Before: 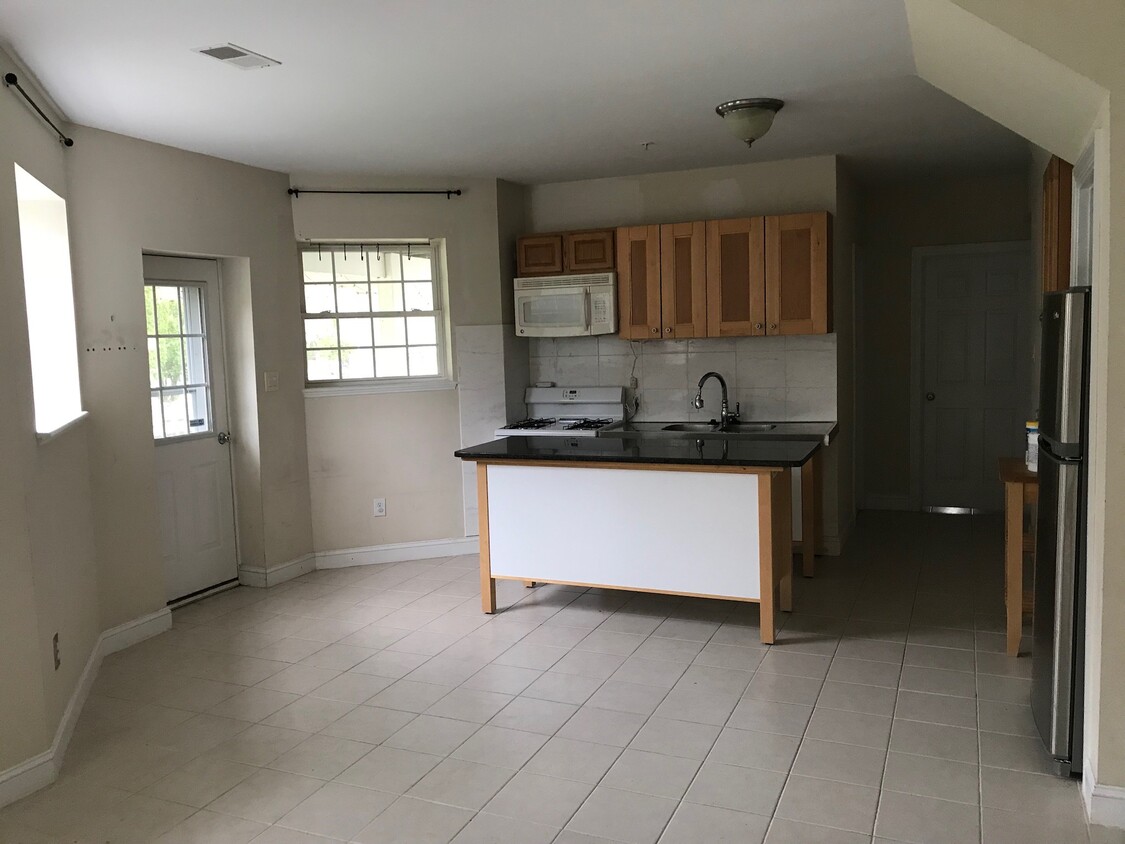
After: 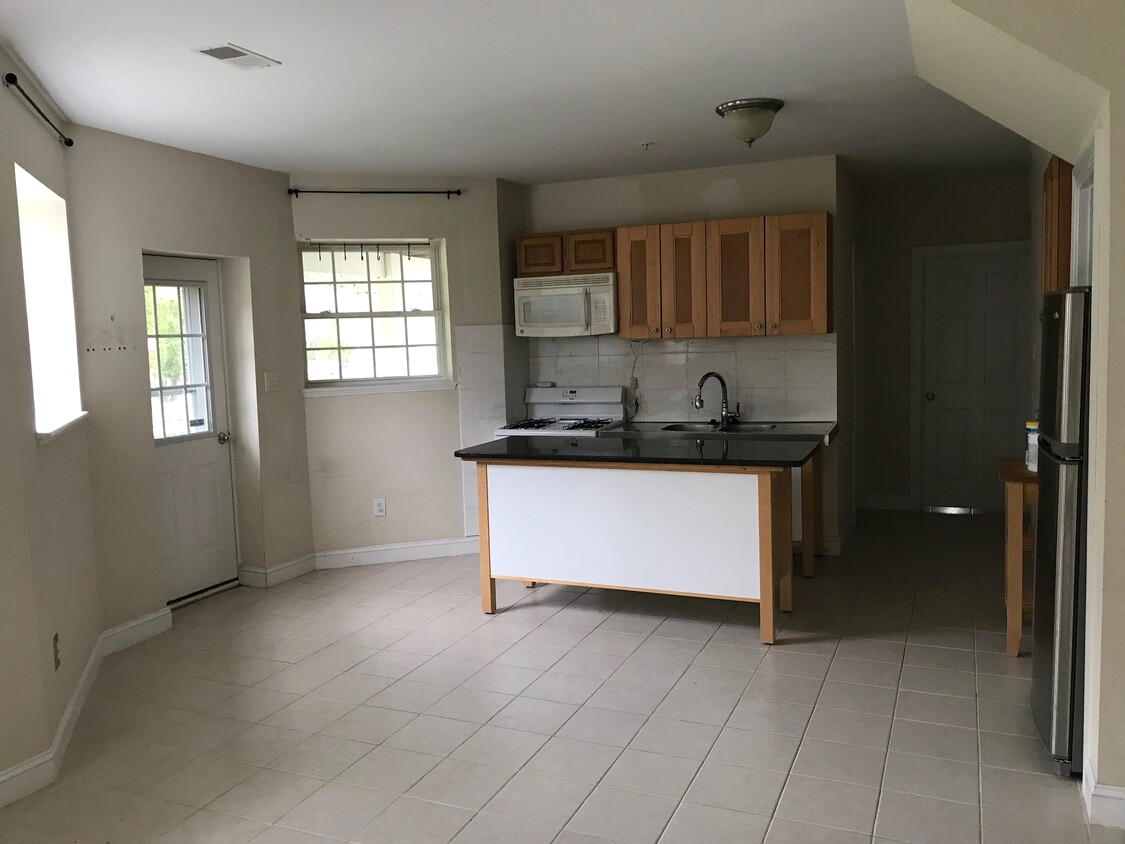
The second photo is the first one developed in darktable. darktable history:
levels: levels [0, 0.492, 0.984]
